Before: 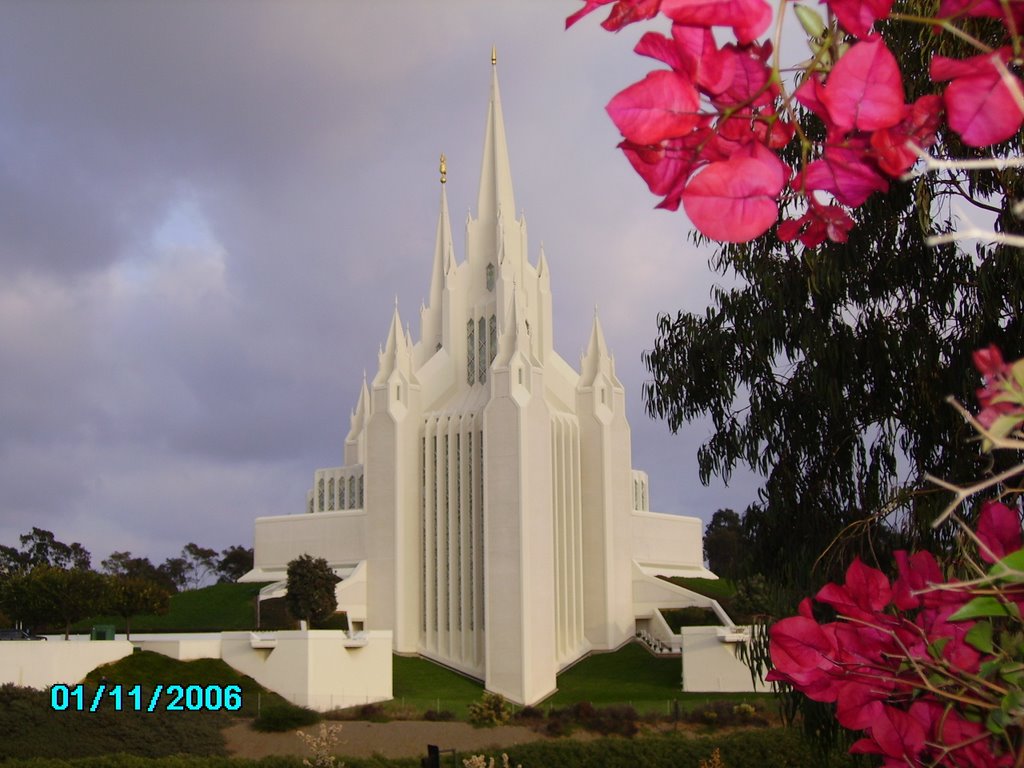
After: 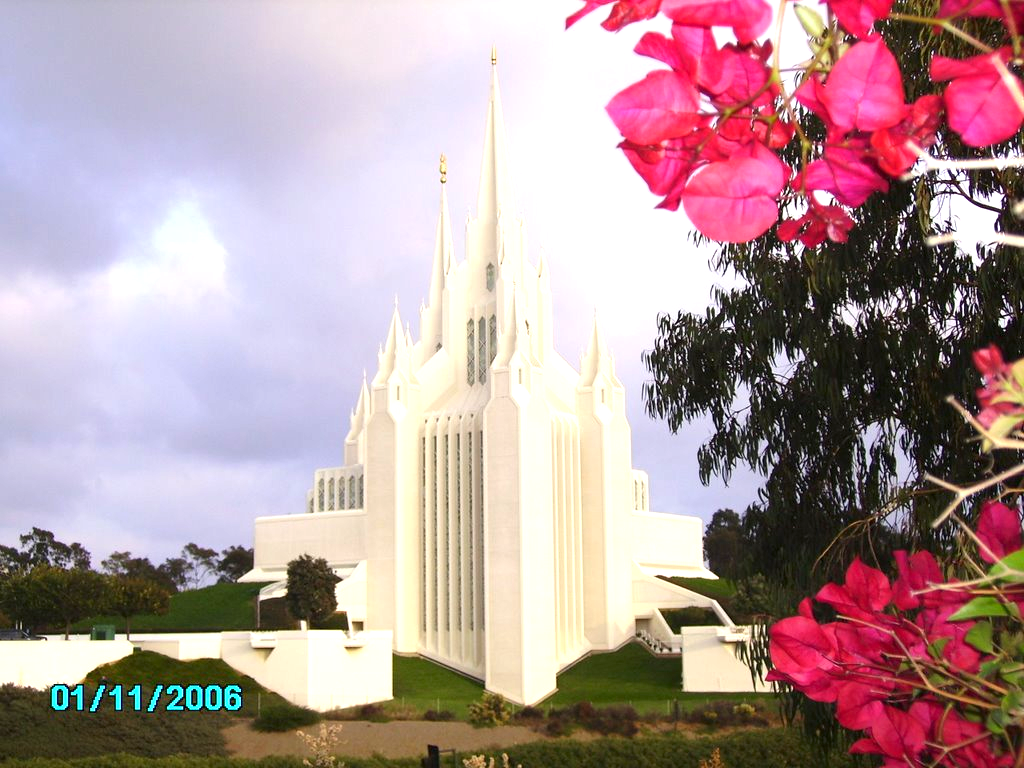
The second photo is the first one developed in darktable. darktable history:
exposure: exposure 1.218 EV, compensate highlight preservation false
